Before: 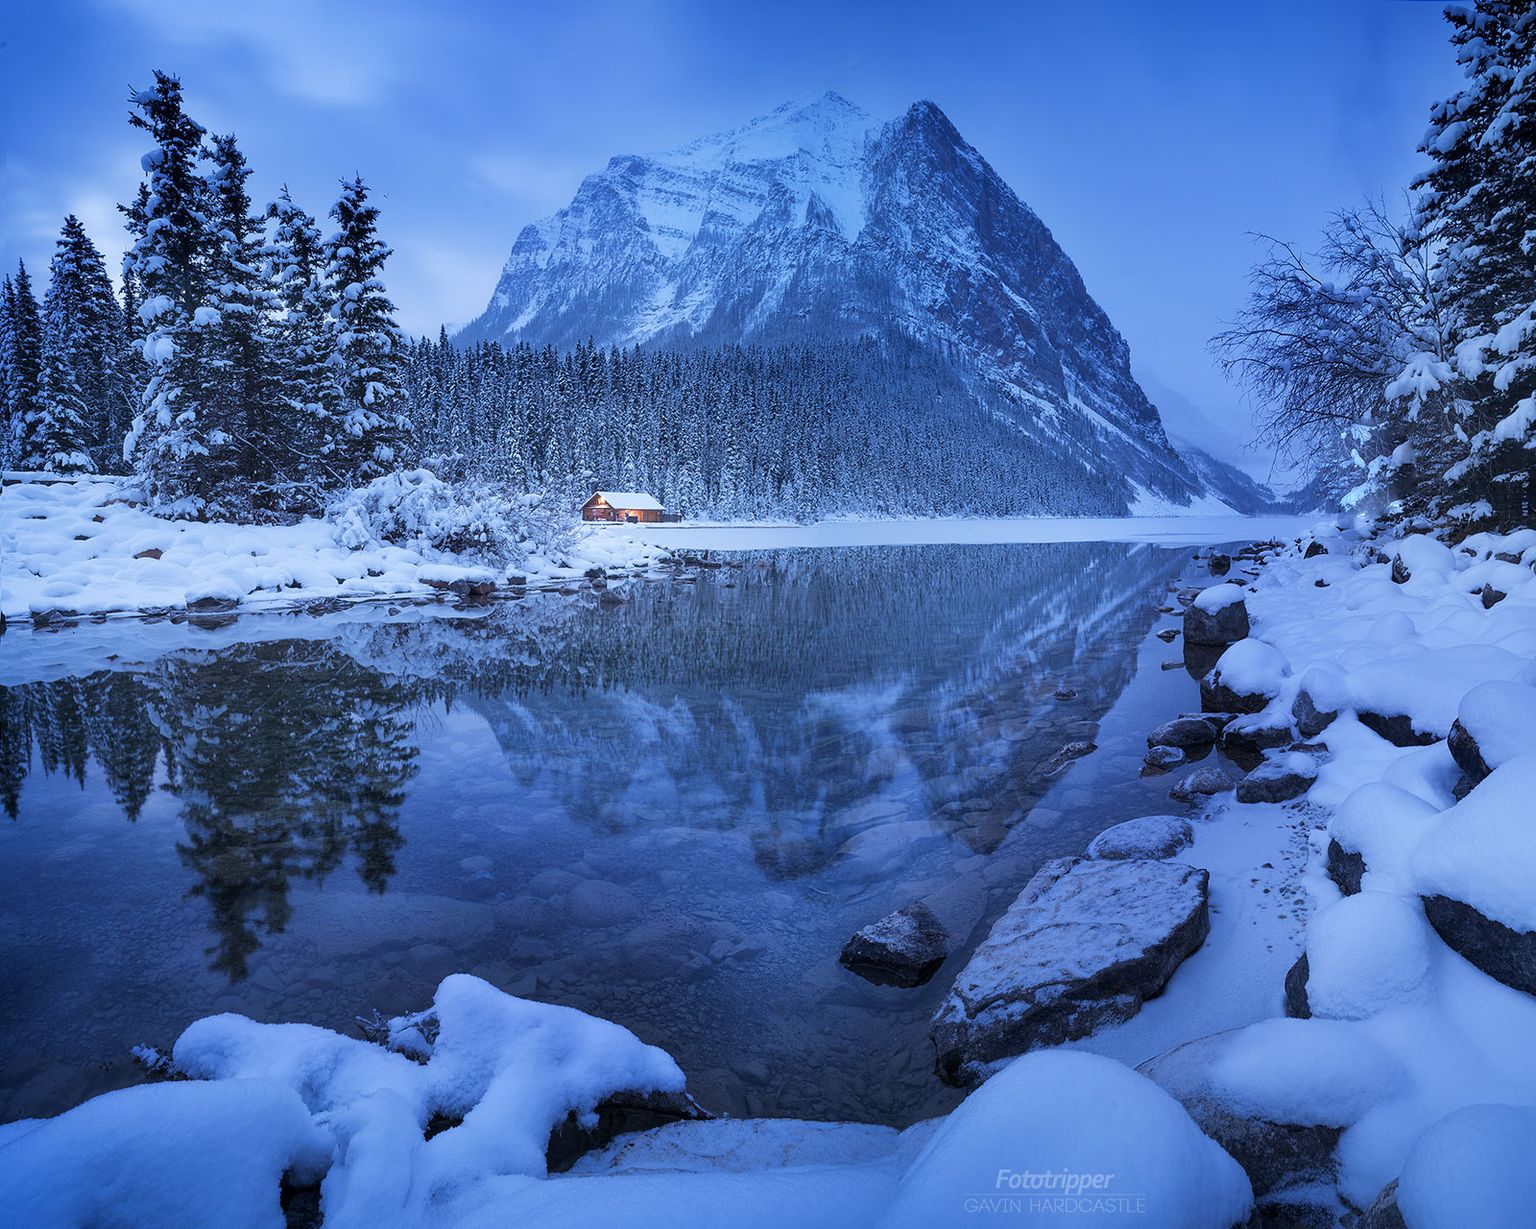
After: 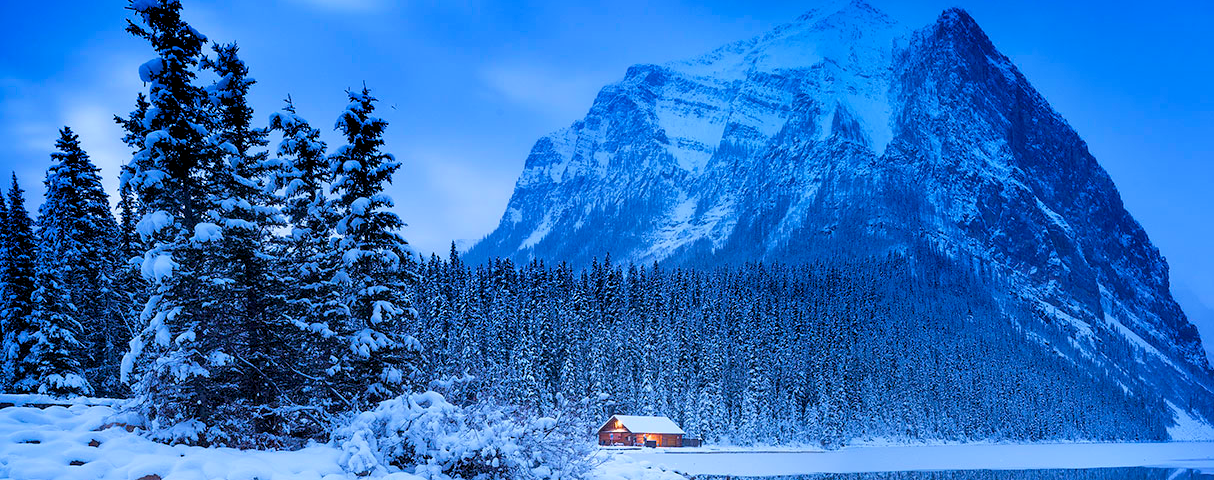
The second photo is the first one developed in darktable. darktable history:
color balance rgb: global offset › luminance -0.888%, perceptual saturation grading › global saturation 51.276%
crop: left 0.556%, top 7.633%, right 23.533%, bottom 54.841%
